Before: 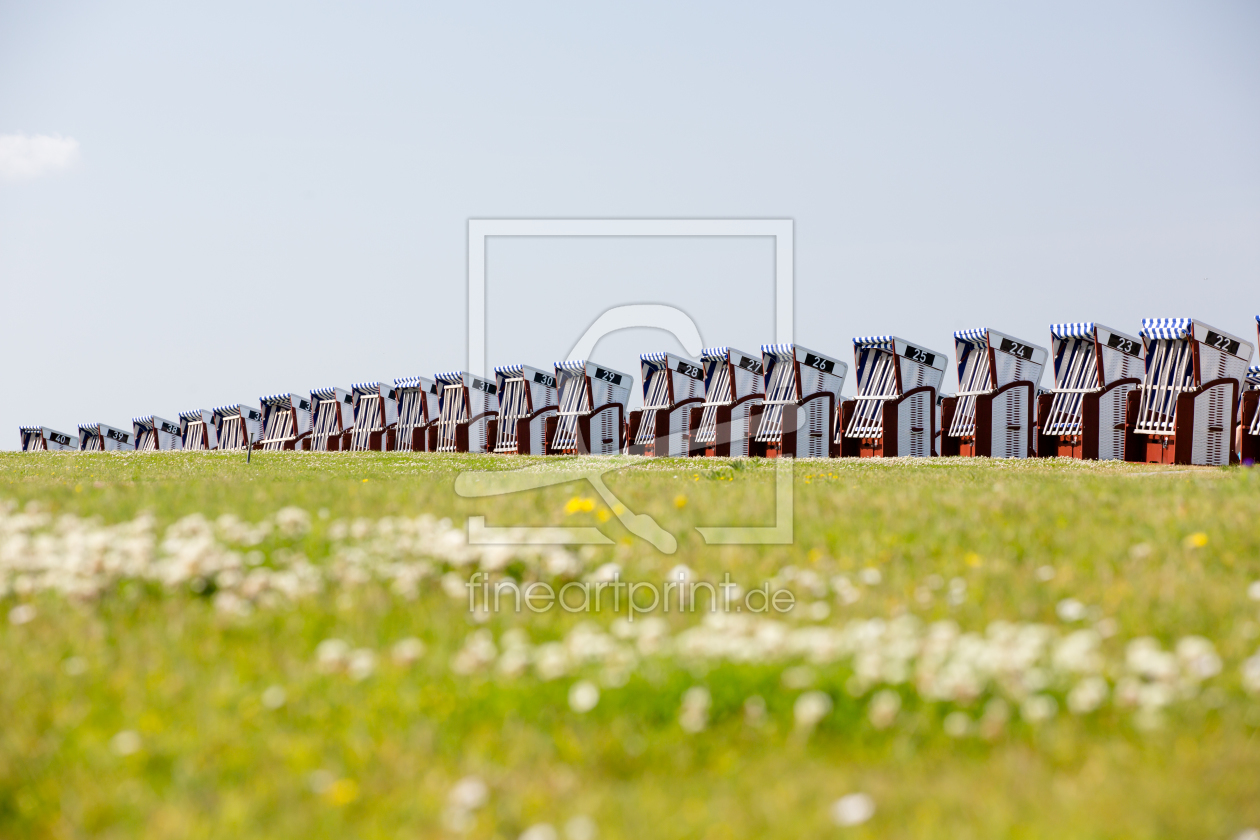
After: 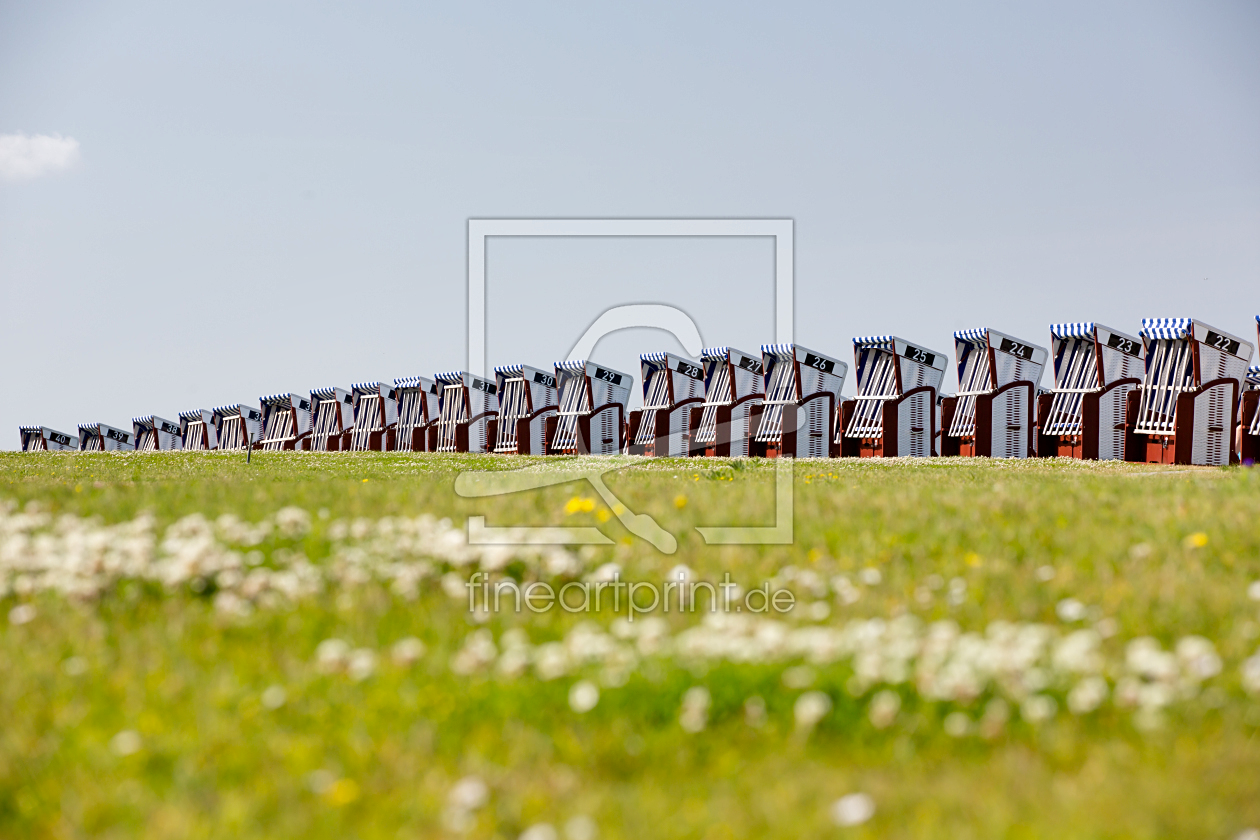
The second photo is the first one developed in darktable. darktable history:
shadows and highlights: low approximation 0.01, soften with gaussian
sharpen: amount 0.218
